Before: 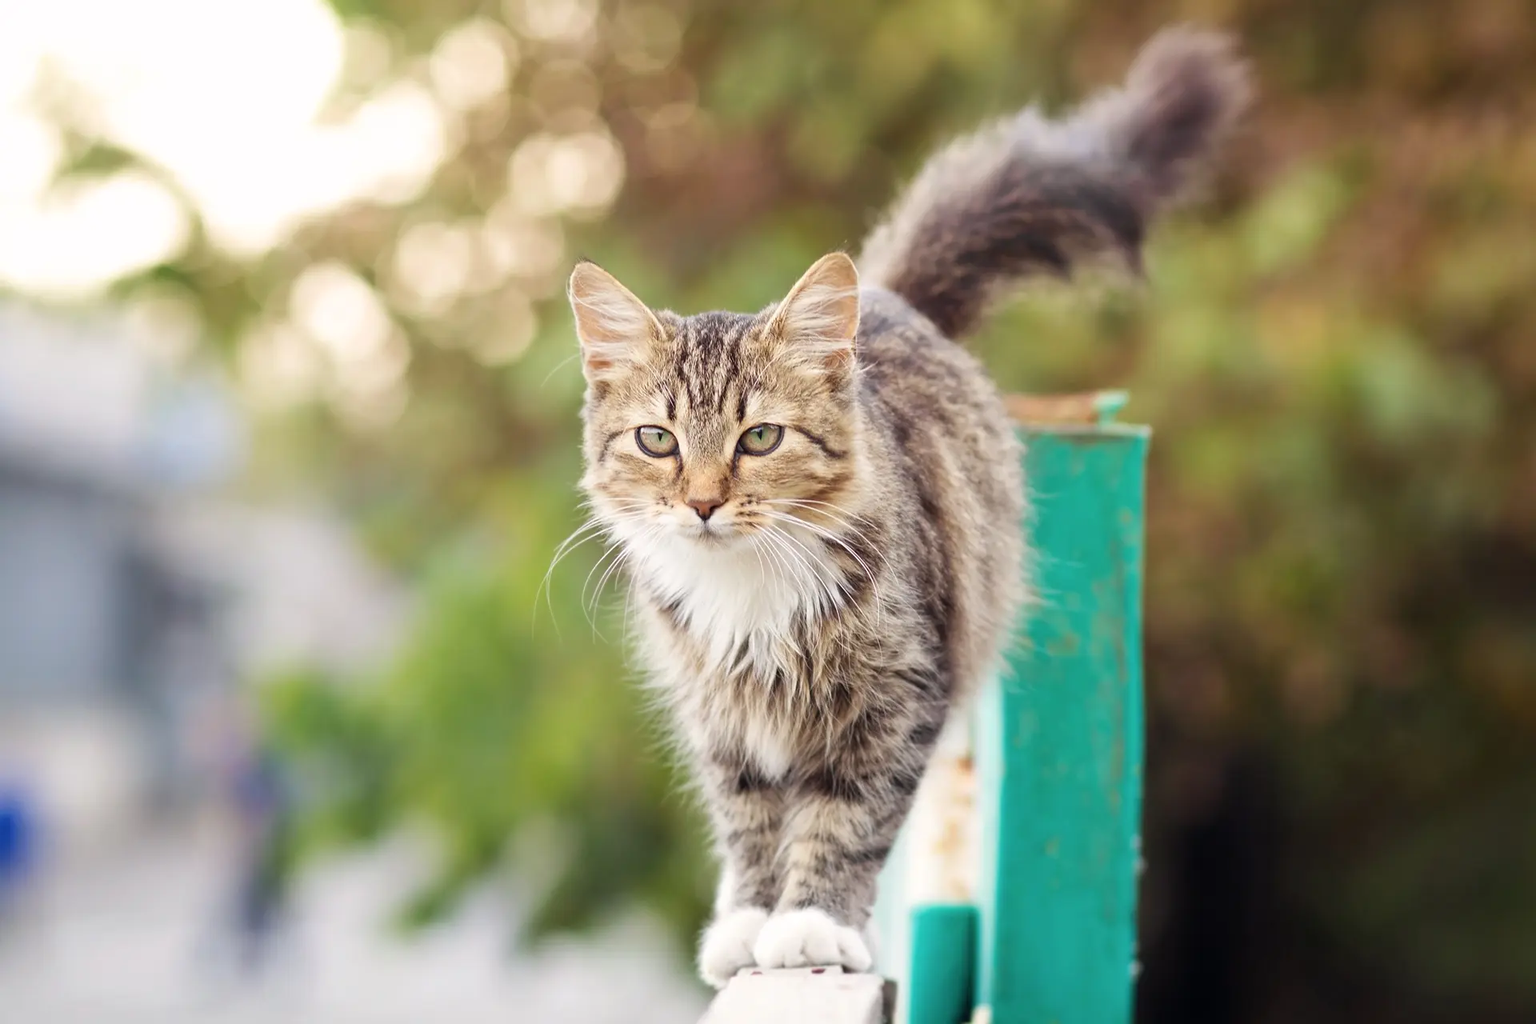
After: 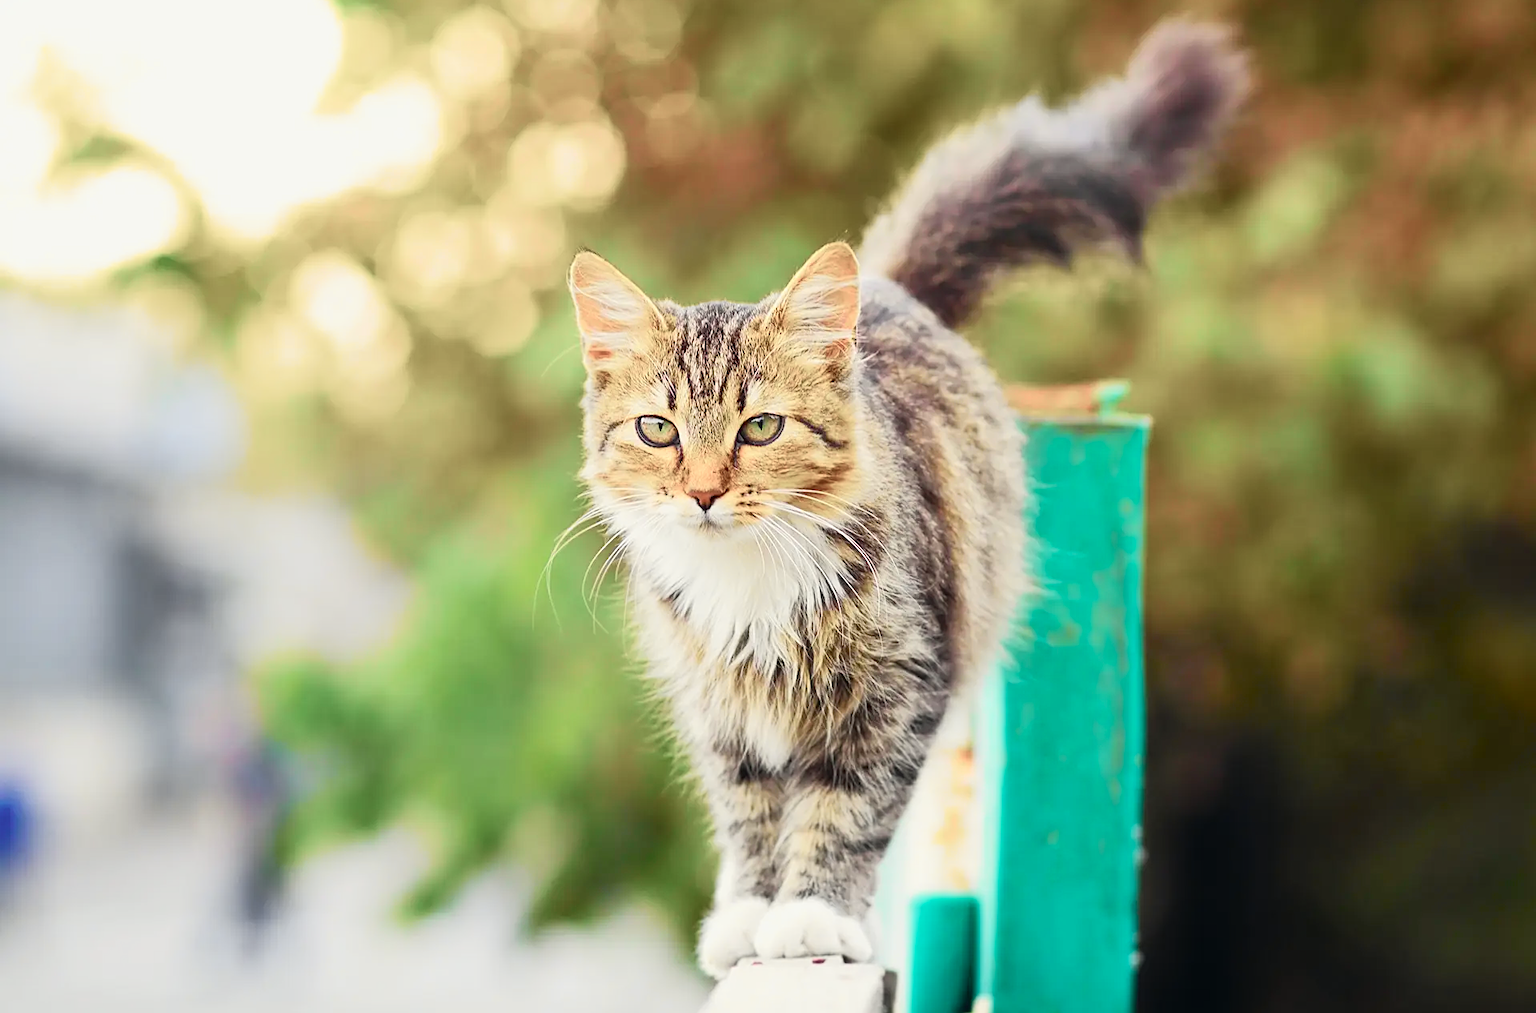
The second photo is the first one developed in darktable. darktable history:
crop: top 1.049%, right 0.001%
tone curve: curves: ch0 [(0, 0.013) (0.104, 0.103) (0.258, 0.267) (0.448, 0.489) (0.709, 0.794) (0.895, 0.915) (0.994, 0.971)]; ch1 [(0, 0) (0.335, 0.298) (0.446, 0.416) (0.488, 0.488) (0.515, 0.504) (0.581, 0.615) (0.635, 0.661) (1, 1)]; ch2 [(0, 0) (0.314, 0.306) (0.436, 0.447) (0.502, 0.5) (0.538, 0.541) (0.568, 0.603) (0.641, 0.635) (0.717, 0.701) (1, 1)], color space Lab, independent channels, preserve colors none
color correction: highlights b* 3
sharpen: on, module defaults
